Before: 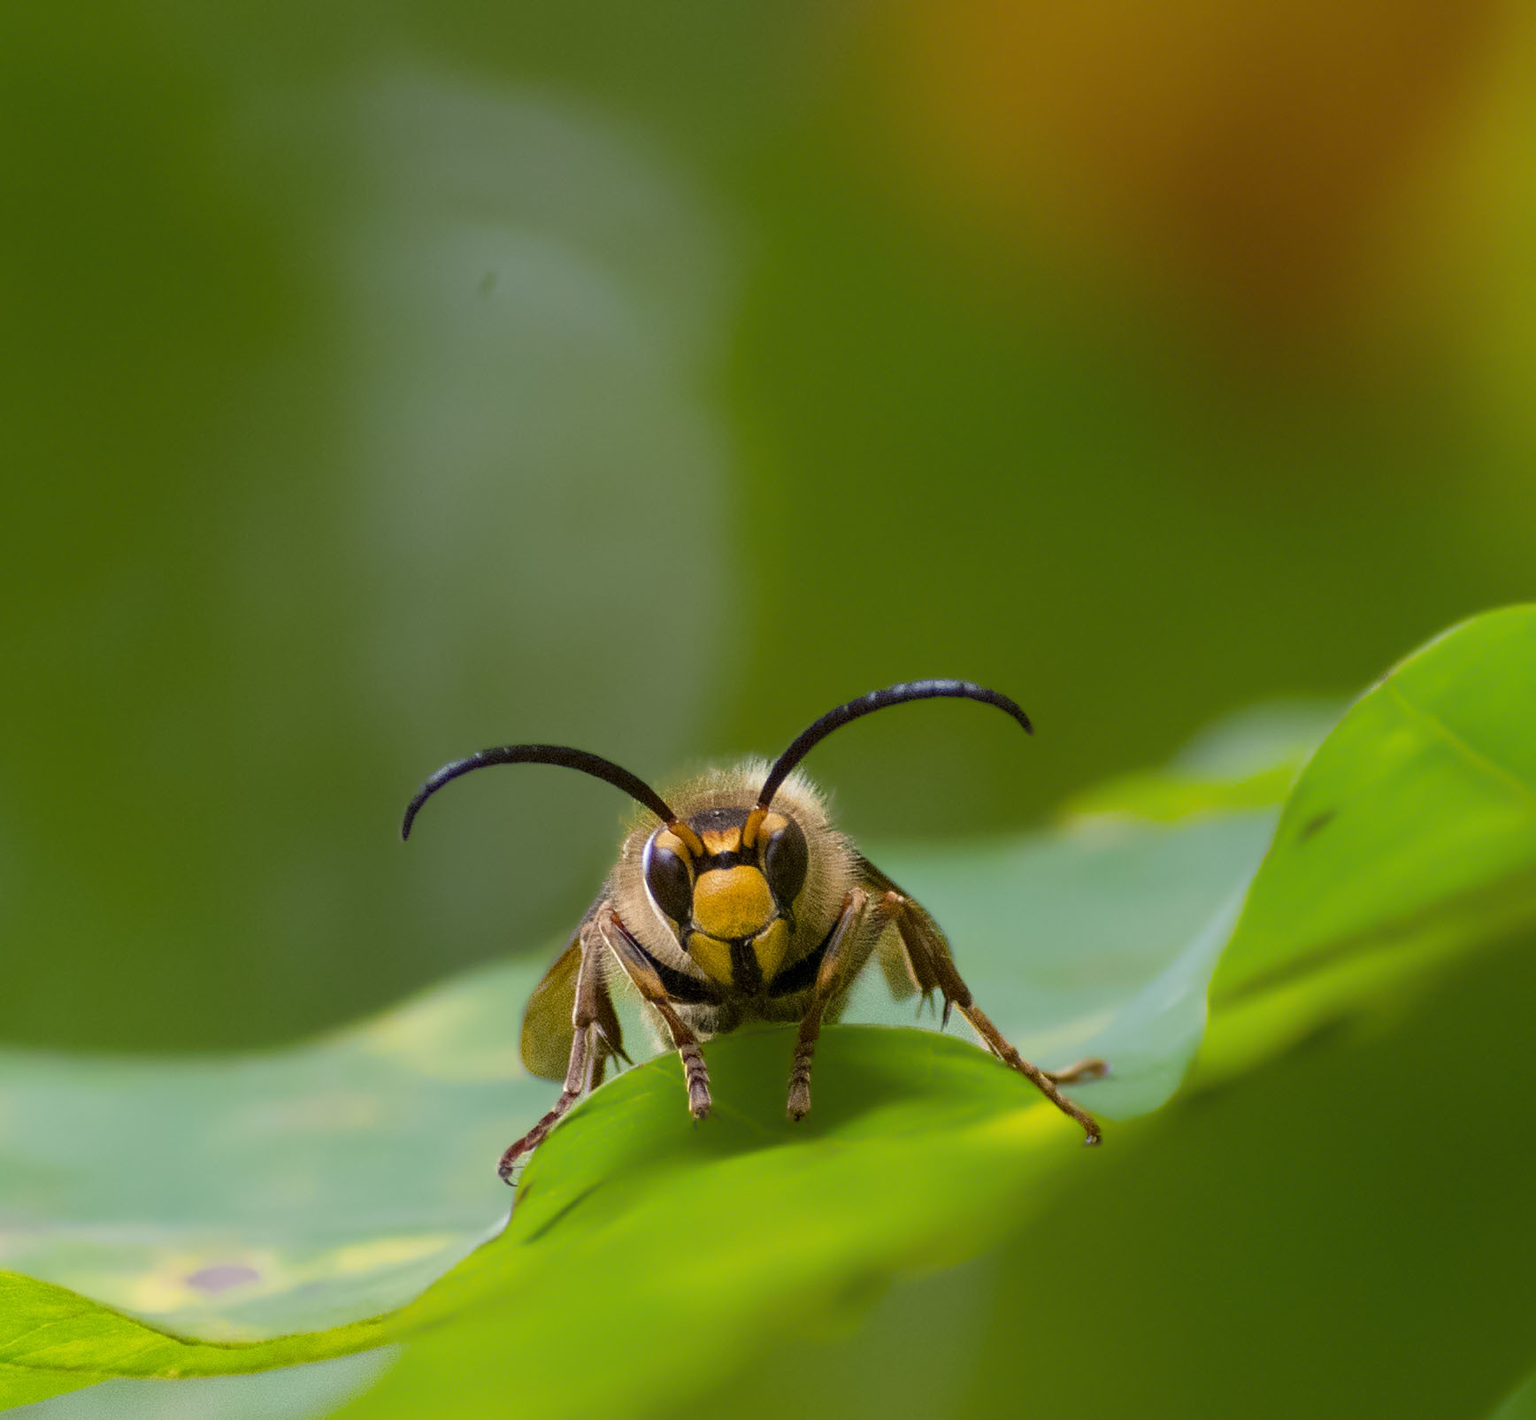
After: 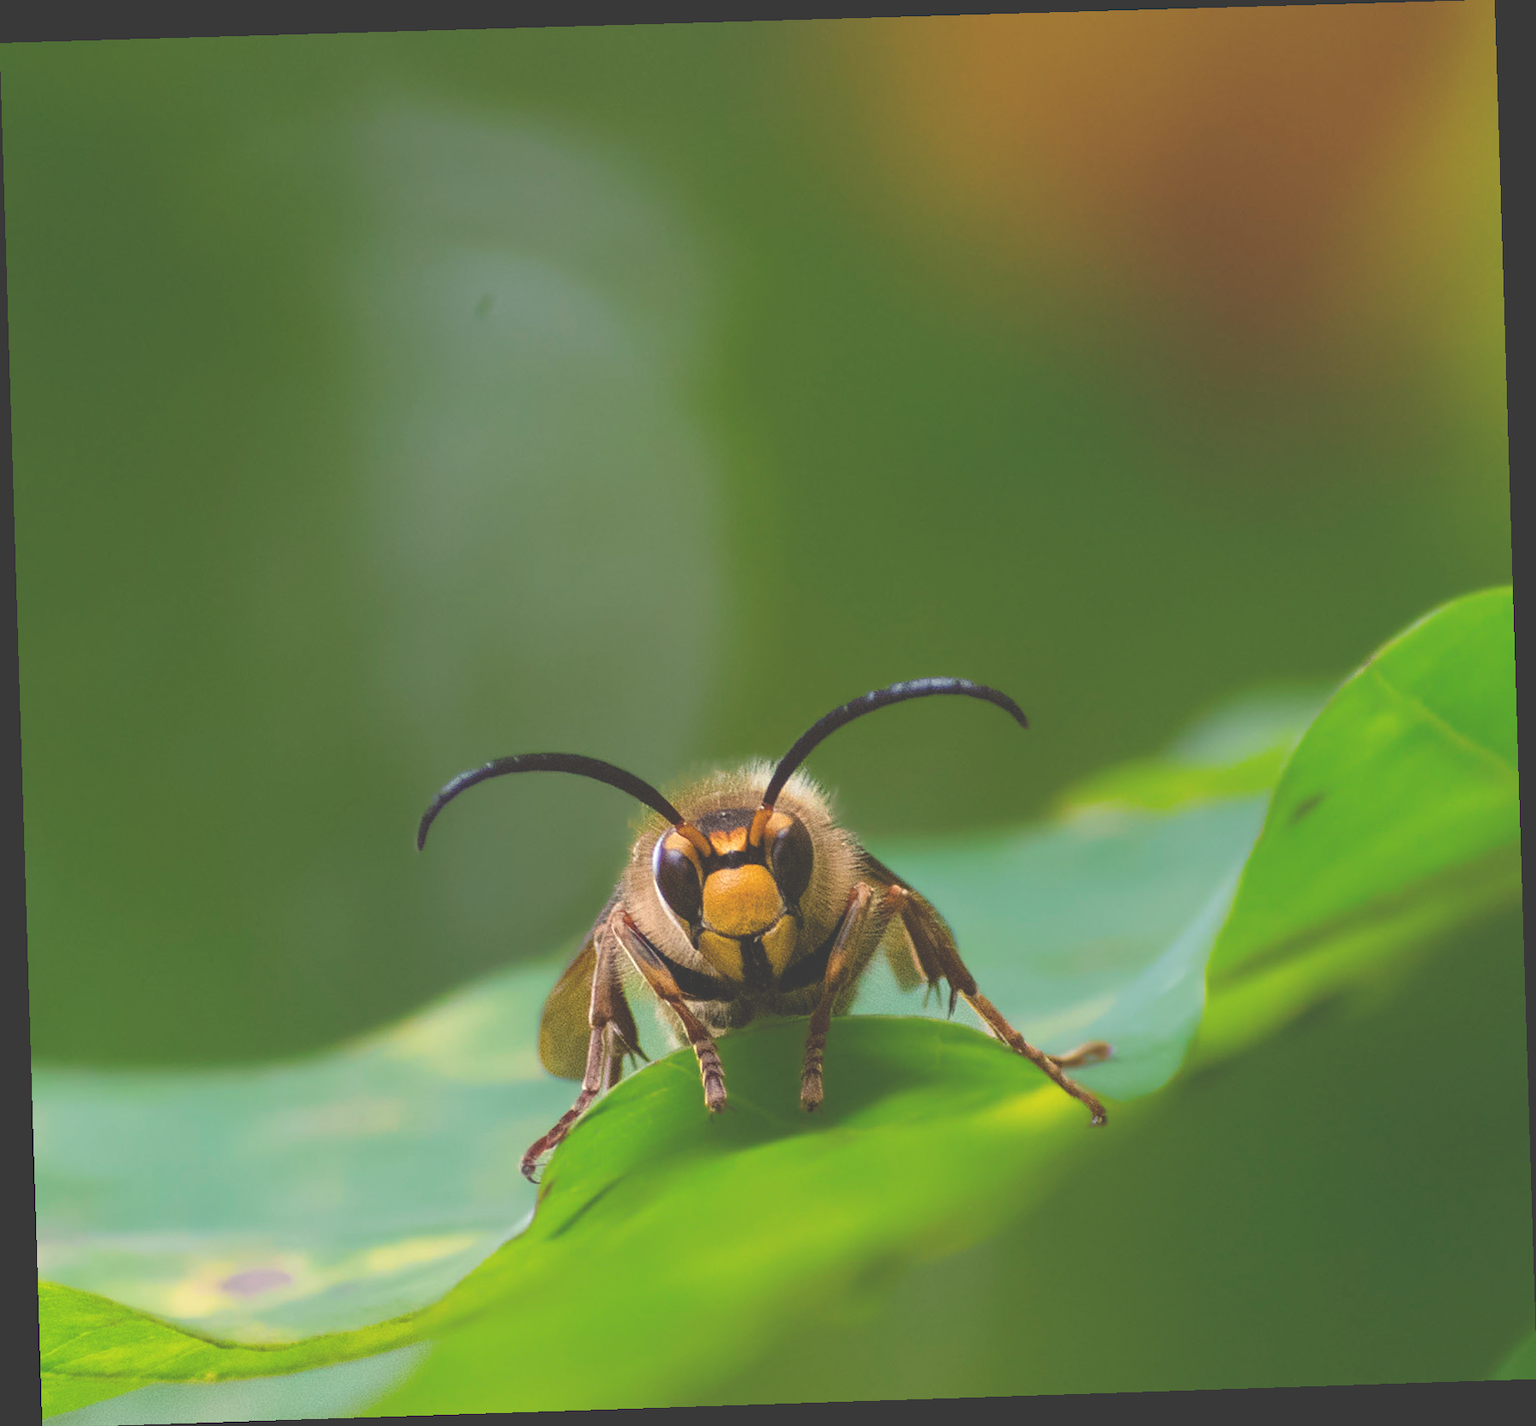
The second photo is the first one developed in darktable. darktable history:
exposure: black level correction -0.041, exposure 0.064 EV, compensate highlight preservation false
rotate and perspective: rotation -1.77°, lens shift (horizontal) 0.004, automatic cropping off
